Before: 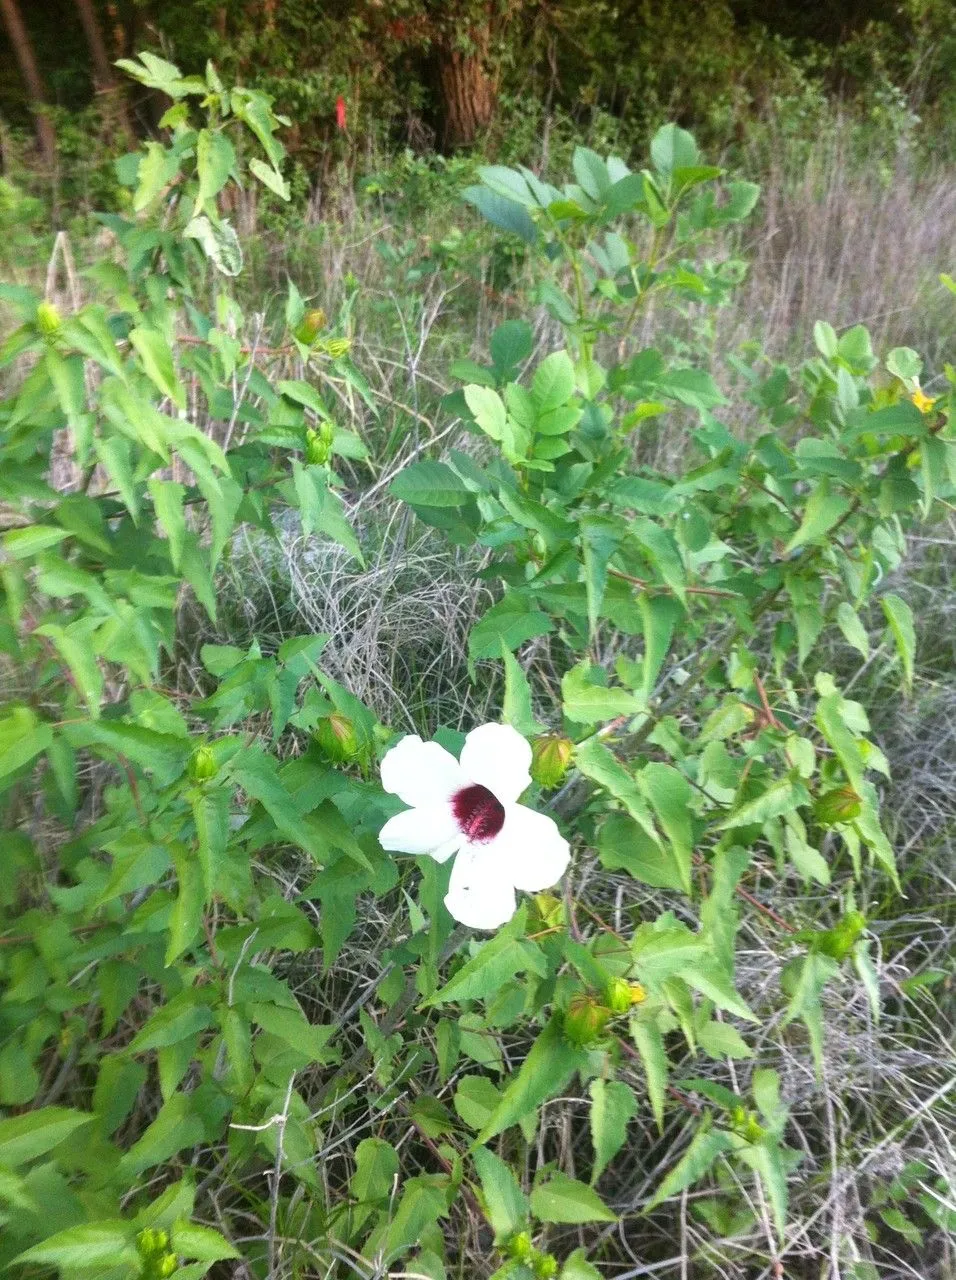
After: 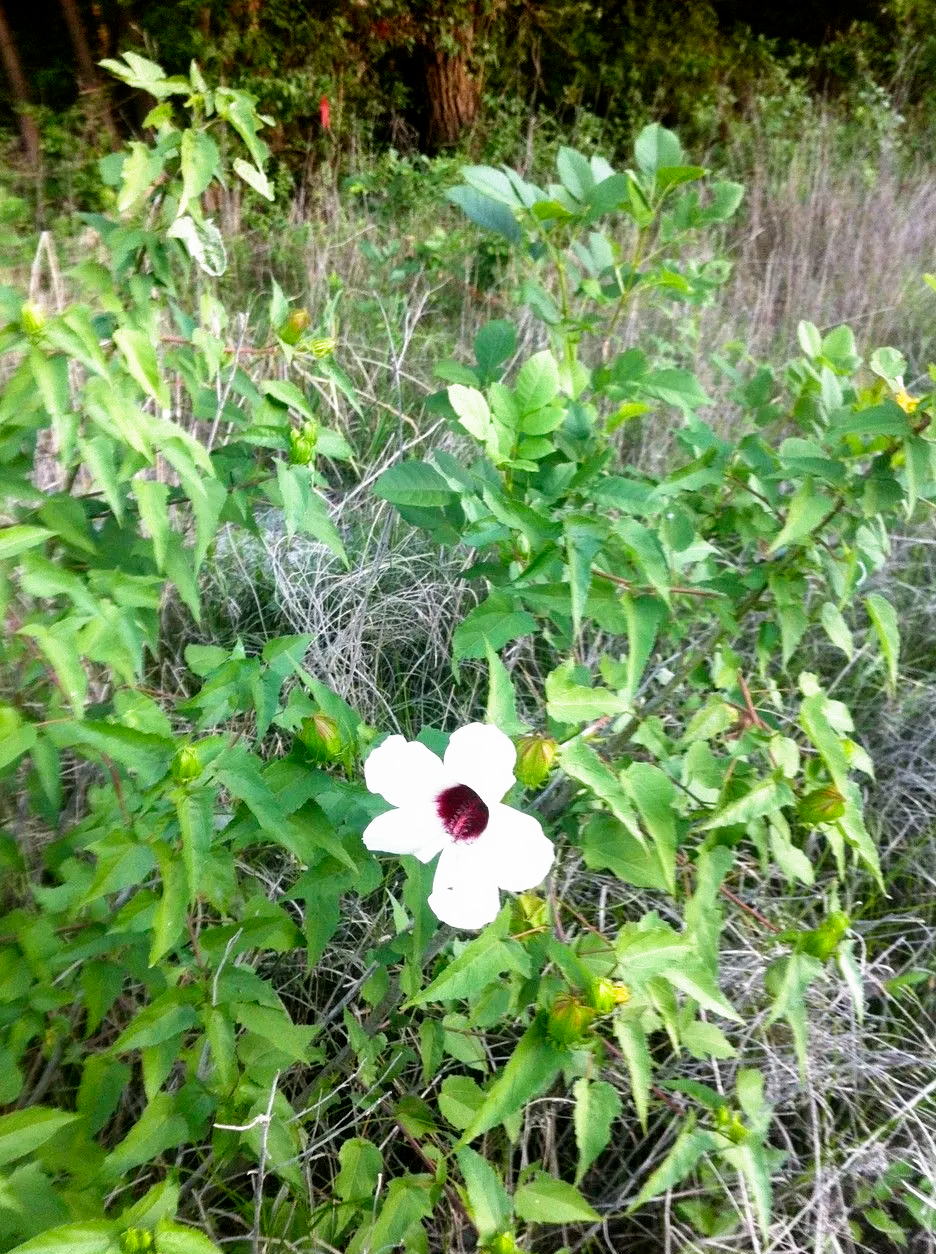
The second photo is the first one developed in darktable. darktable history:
filmic rgb: black relative exposure -8.7 EV, white relative exposure 2.7 EV, threshold 3 EV, target black luminance 0%, hardness 6.25, latitude 75%, contrast 1.325, highlights saturation mix -5%, preserve chrominance no, color science v5 (2021), iterations of high-quality reconstruction 0, enable highlight reconstruction true
crop: left 1.743%, right 0.268%, bottom 2.011%
